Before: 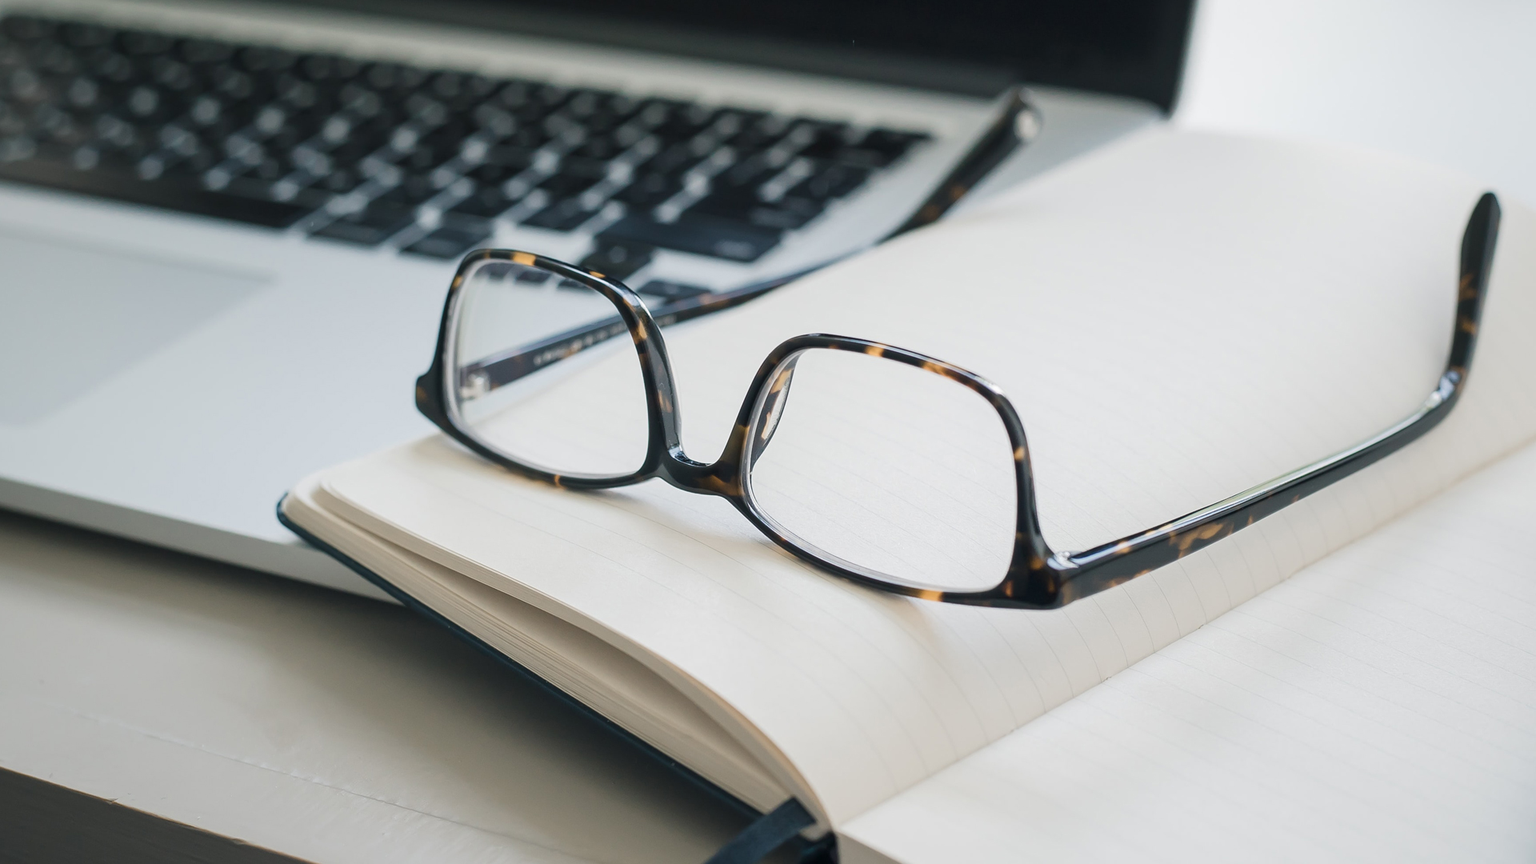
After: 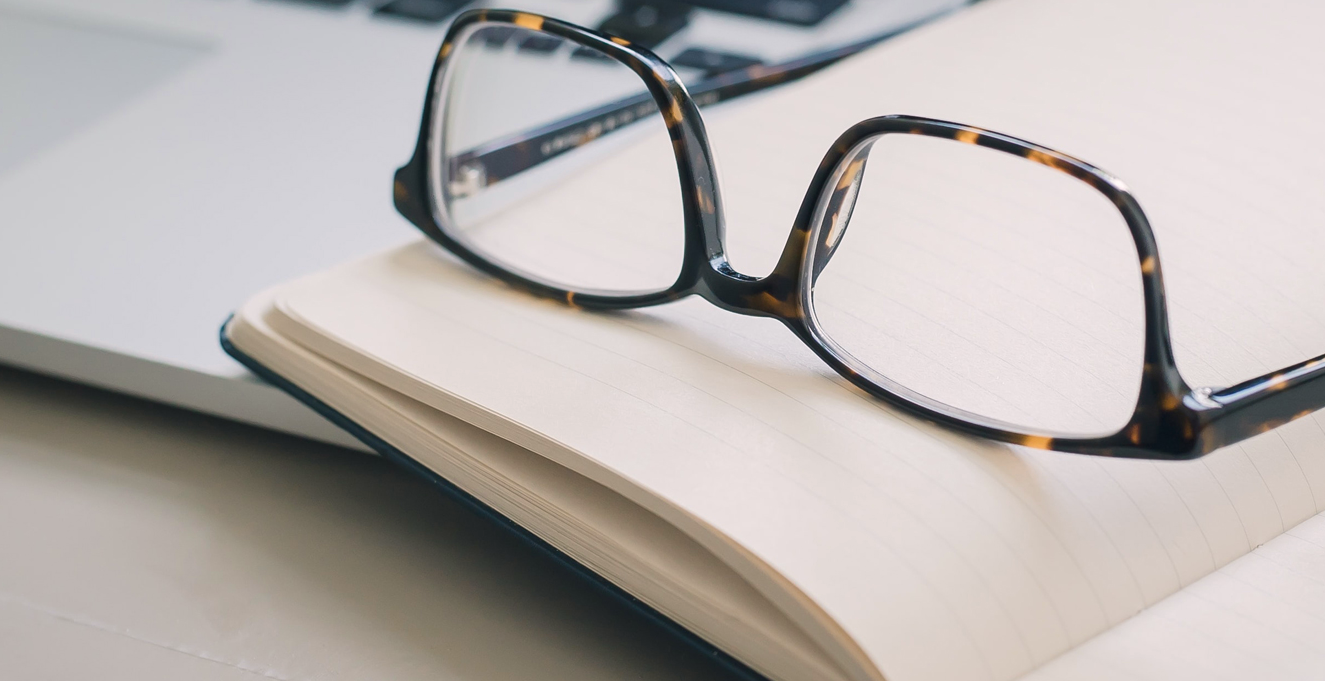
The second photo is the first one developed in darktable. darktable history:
color correction: highlights a* 3.19, highlights b* 1.62, saturation 1.17
crop: left 6.592%, top 28.027%, right 24.389%, bottom 8.882%
